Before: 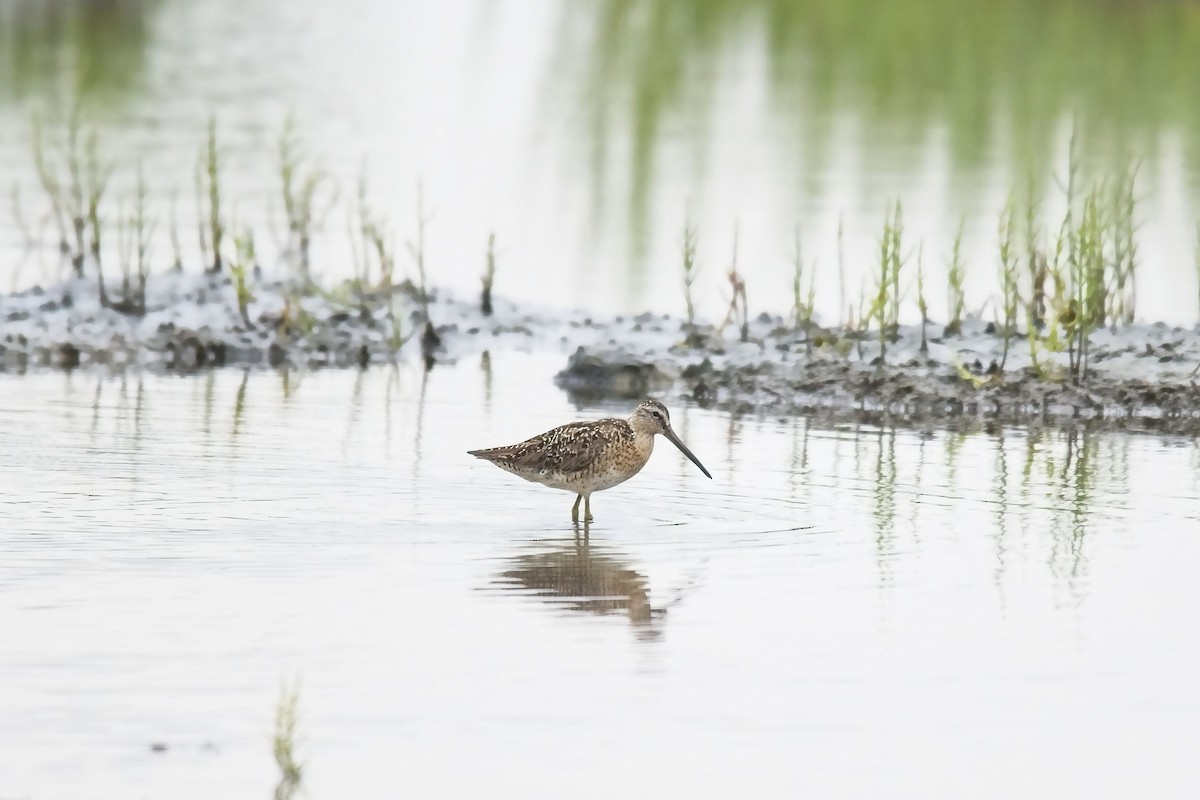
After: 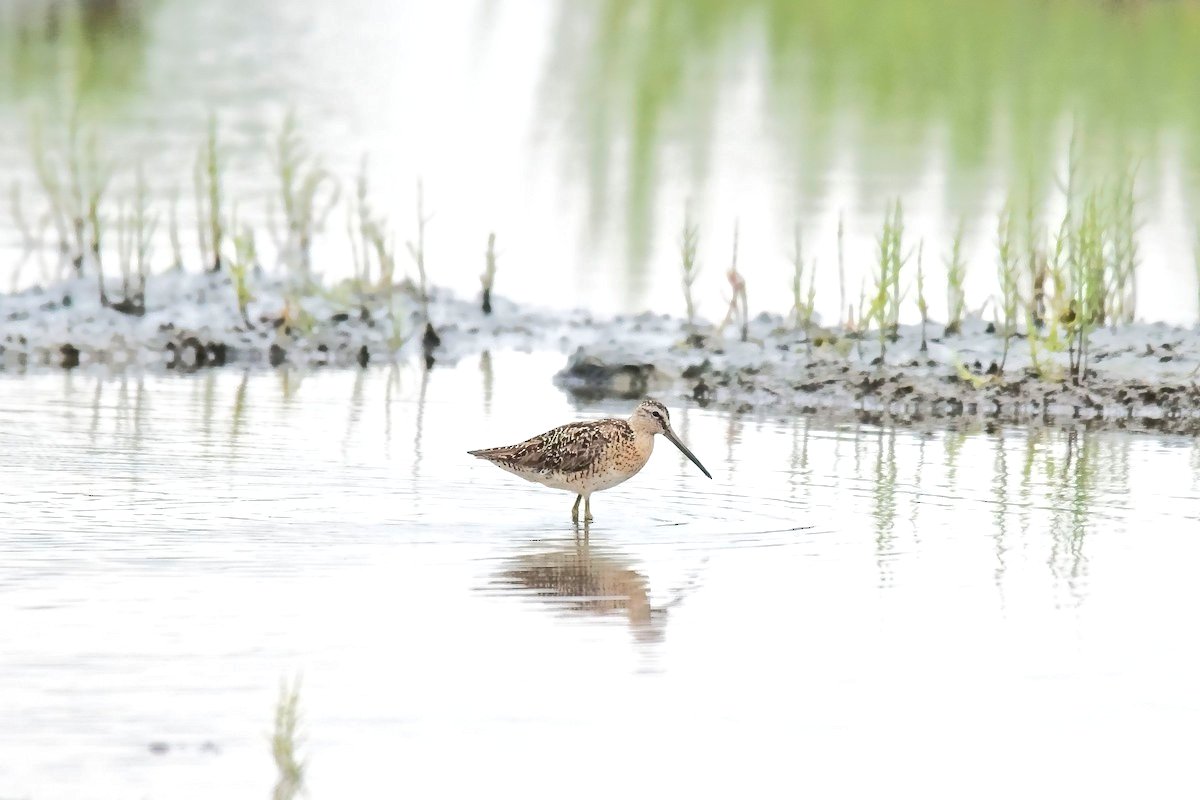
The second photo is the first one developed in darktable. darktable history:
tone curve: curves: ch0 [(0, 0) (0.003, 0.015) (0.011, 0.019) (0.025, 0.025) (0.044, 0.039) (0.069, 0.053) (0.1, 0.076) (0.136, 0.107) (0.177, 0.143) (0.224, 0.19) (0.277, 0.253) (0.335, 0.32) (0.399, 0.412) (0.468, 0.524) (0.543, 0.668) (0.623, 0.717) (0.709, 0.769) (0.801, 0.82) (0.898, 0.865) (1, 1)], color space Lab, independent channels, preserve colors none
exposure: exposure 0.203 EV, compensate exposure bias true, compensate highlight preservation false
local contrast: mode bilateral grid, contrast 20, coarseness 50, detail 119%, midtone range 0.2
